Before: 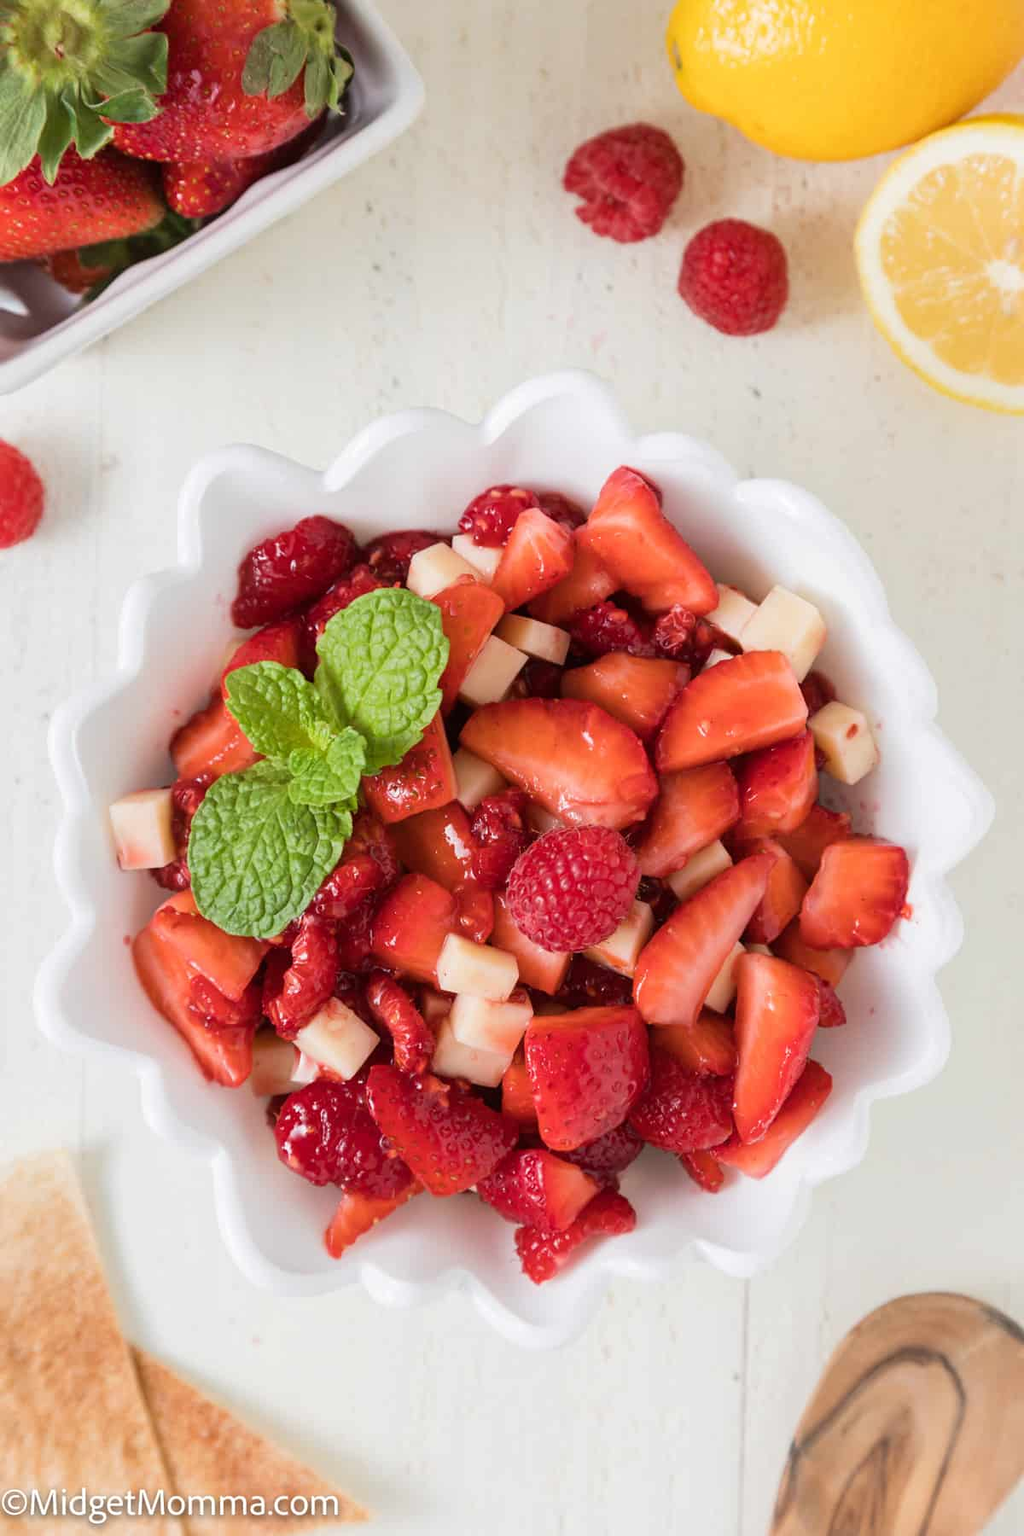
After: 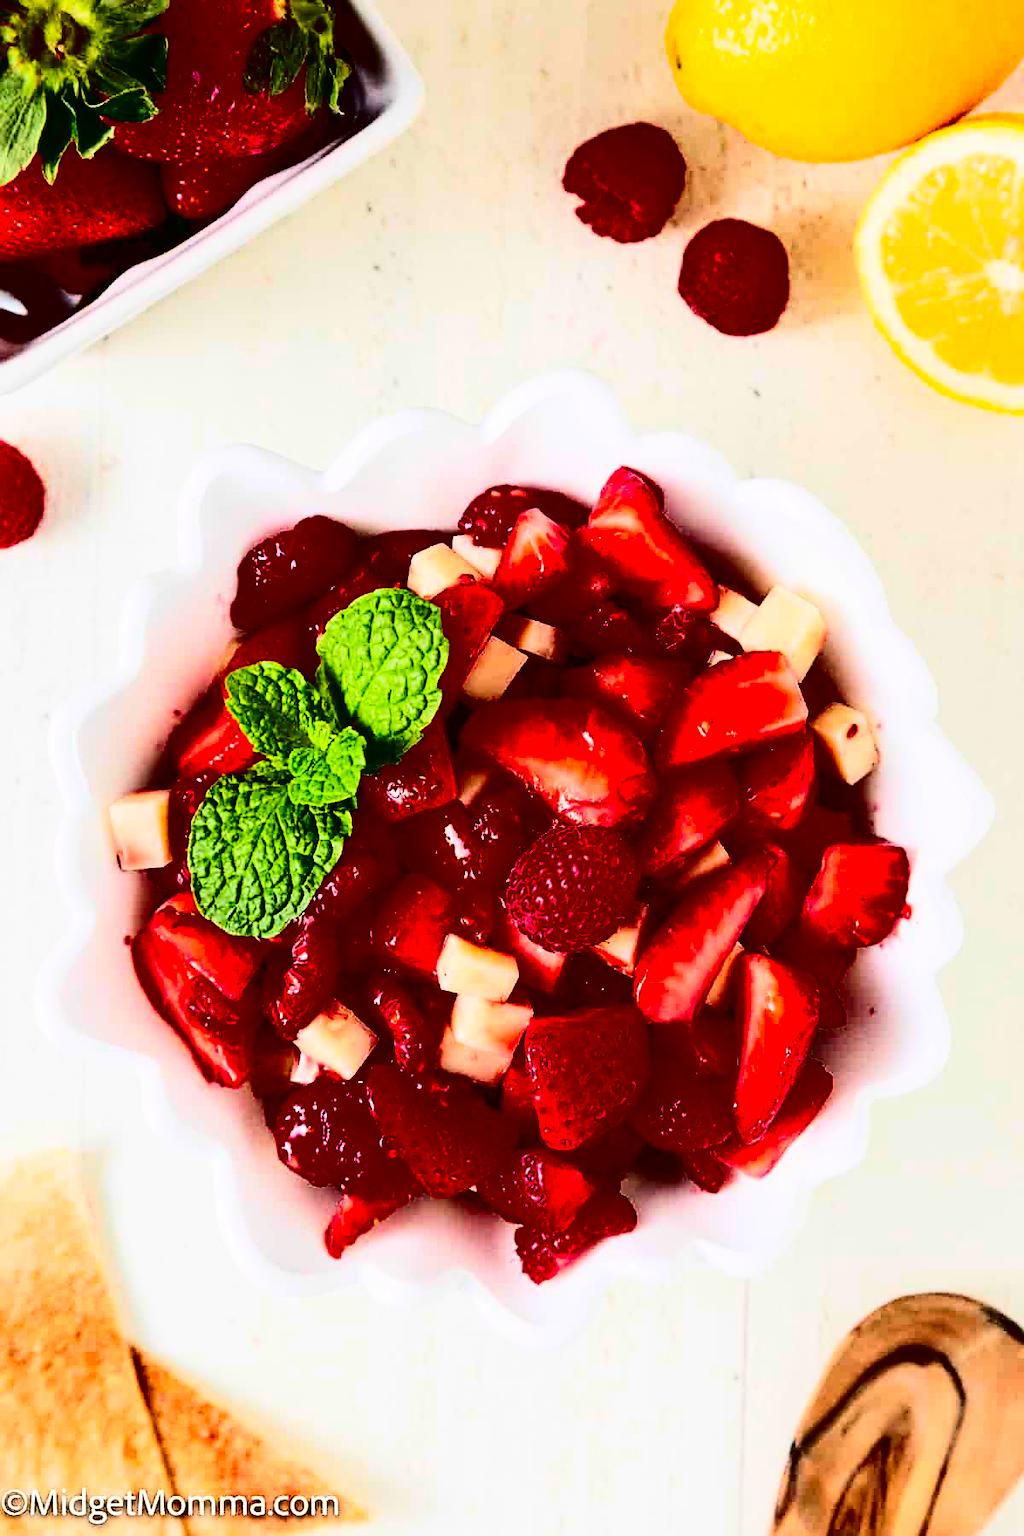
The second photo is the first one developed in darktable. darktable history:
contrast brightness saturation: contrast 0.784, brightness -0.998, saturation 0.997
sharpen: on, module defaults
